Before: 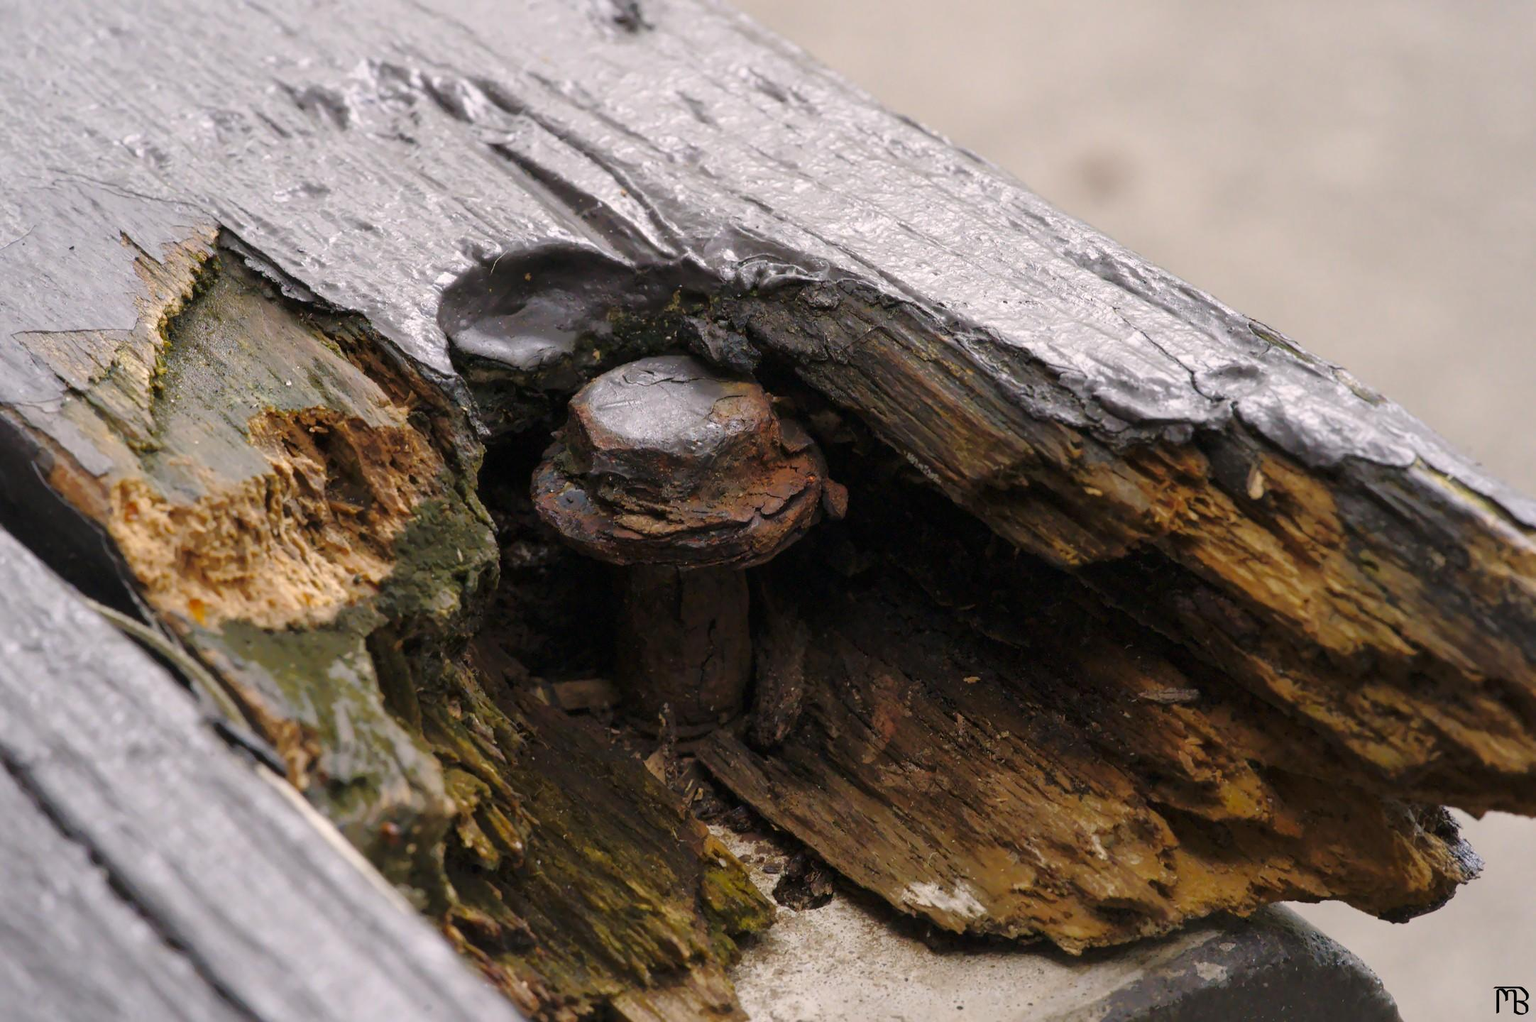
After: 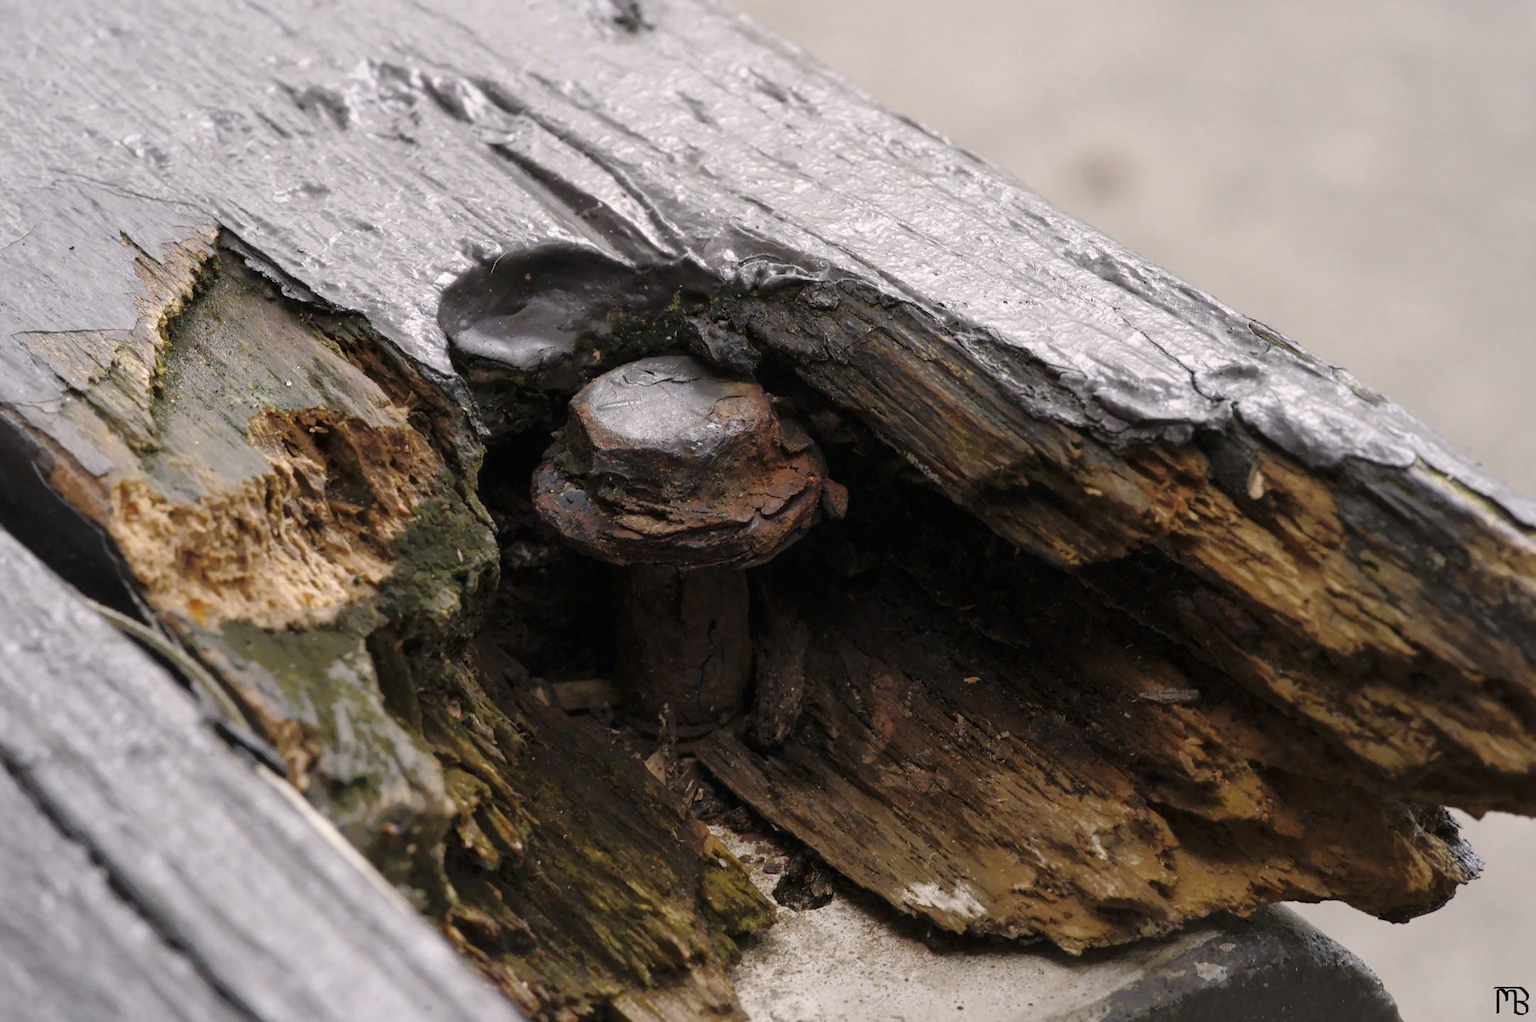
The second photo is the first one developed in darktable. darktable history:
contrast brightness saturation: contrast 0.059, brightness -0.013, saturation -0.222
